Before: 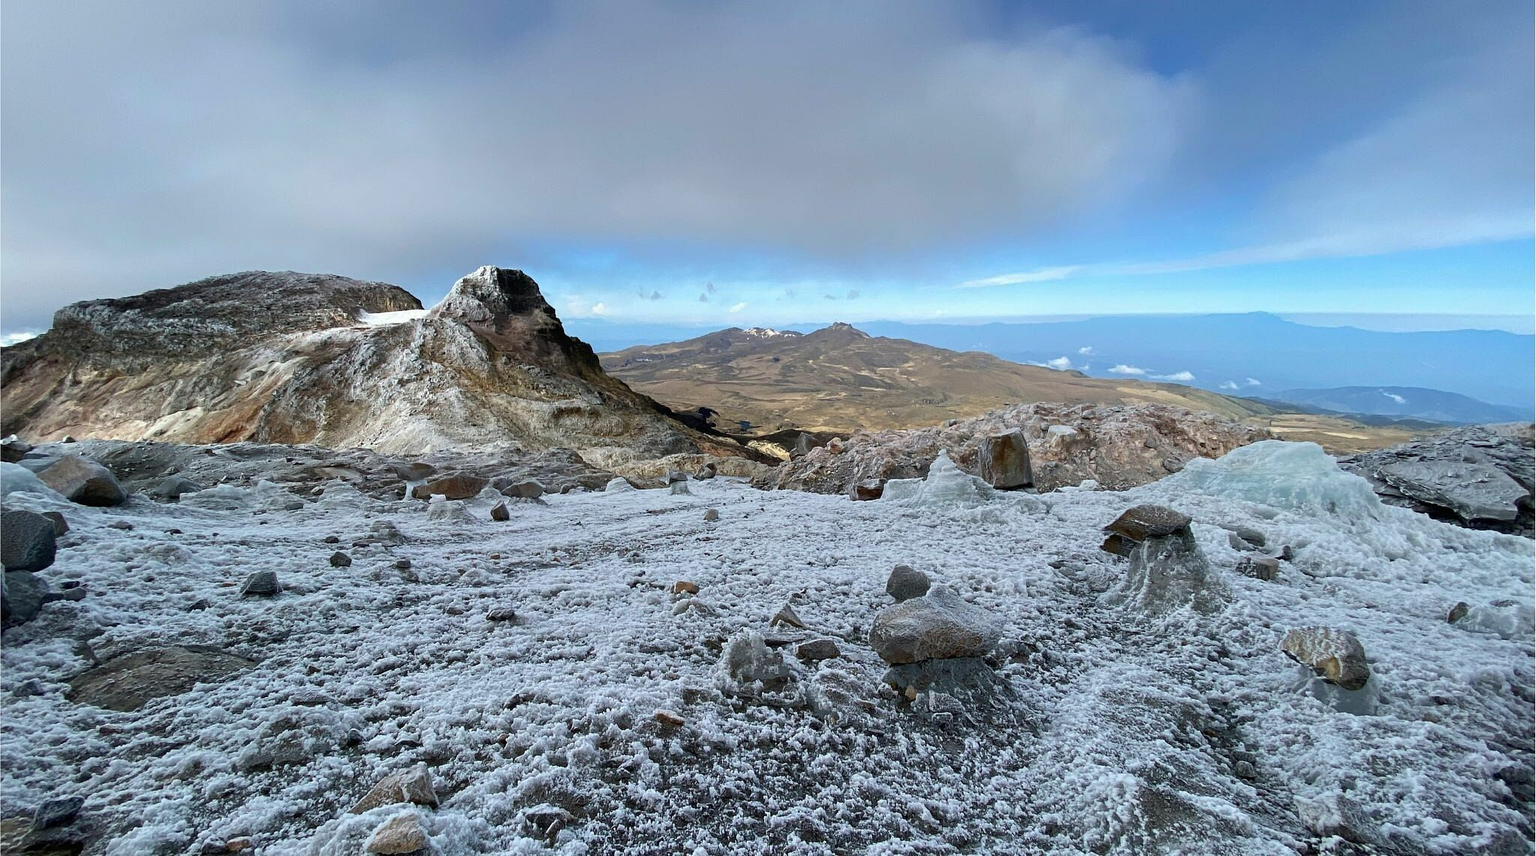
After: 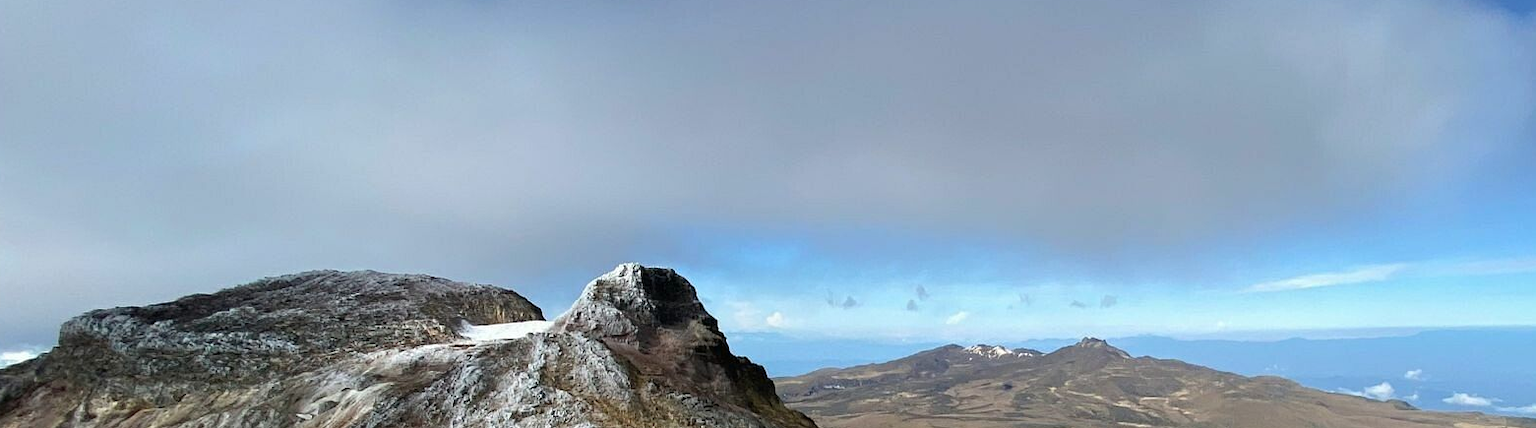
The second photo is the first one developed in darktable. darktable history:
crop: left 0.579%, top 7.627%, right 23.167%, bottom 54.275%
